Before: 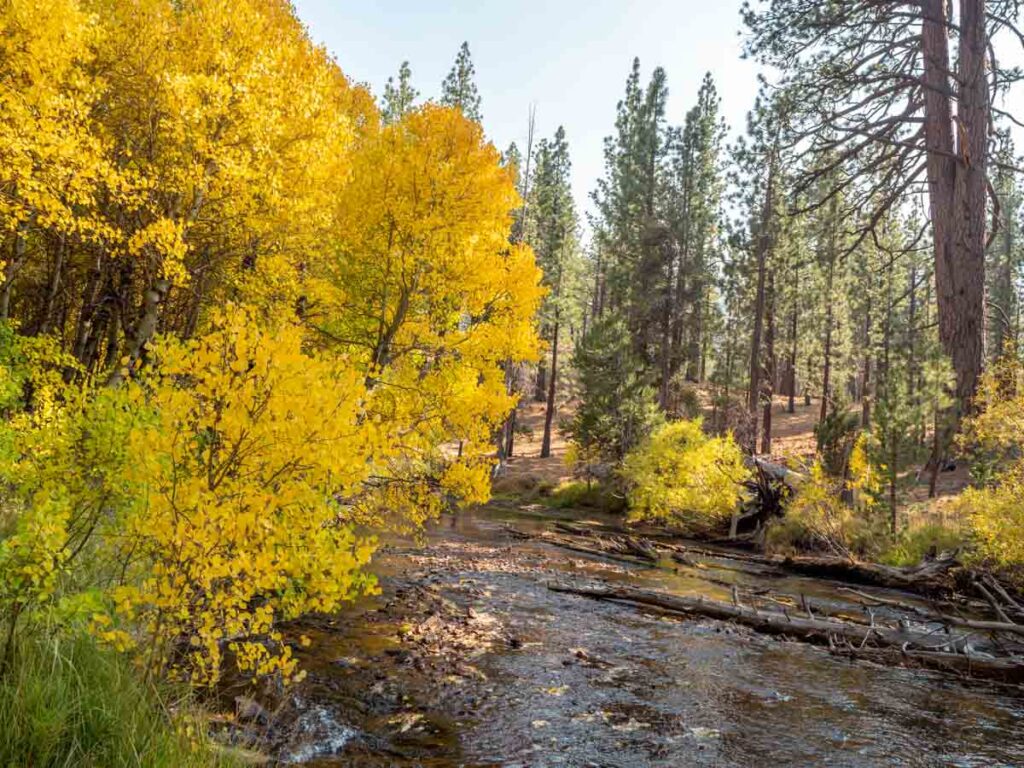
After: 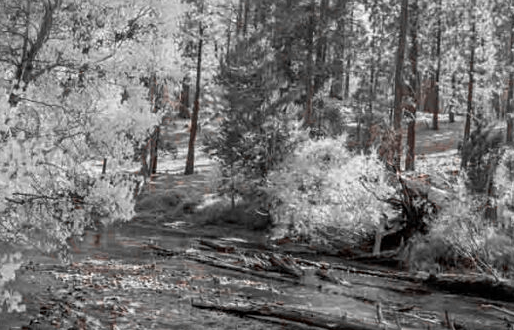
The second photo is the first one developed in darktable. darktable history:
sharpen: amount 0.215
color zones: curves: ch1 [(0, 0.006) (0.094, 0.285) (0.171, 0.001) (0.429, 0.001) (0.571, 0.003) (0.714, 0.004) (0.857, 0.004) (1, 0.006)]
crop: left 34.863%, top 36.908%, right 14.877%, bottom 20.004%
